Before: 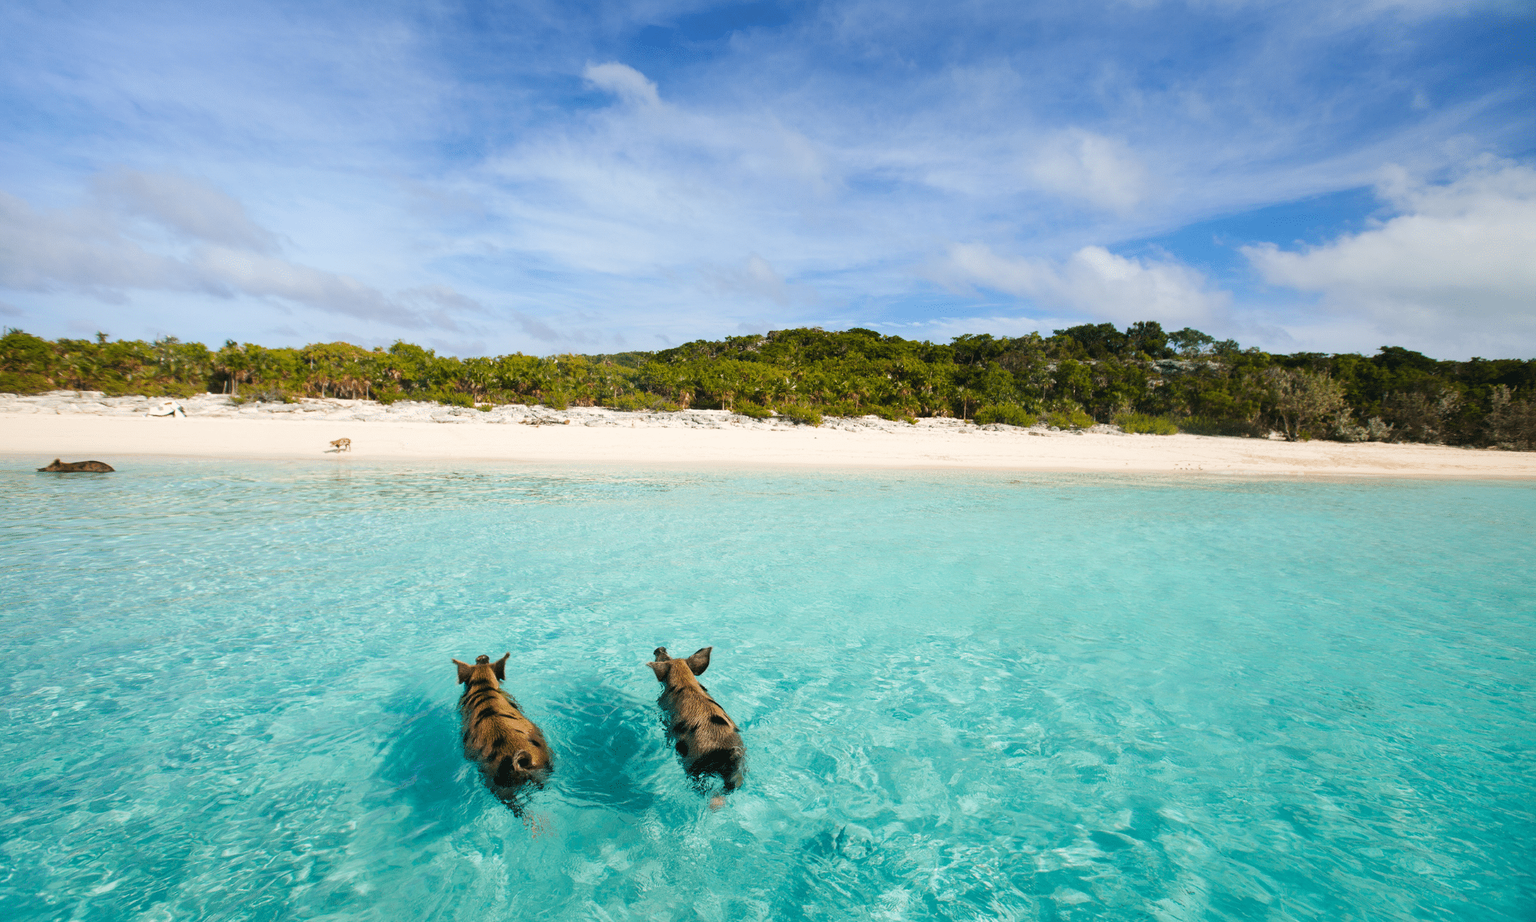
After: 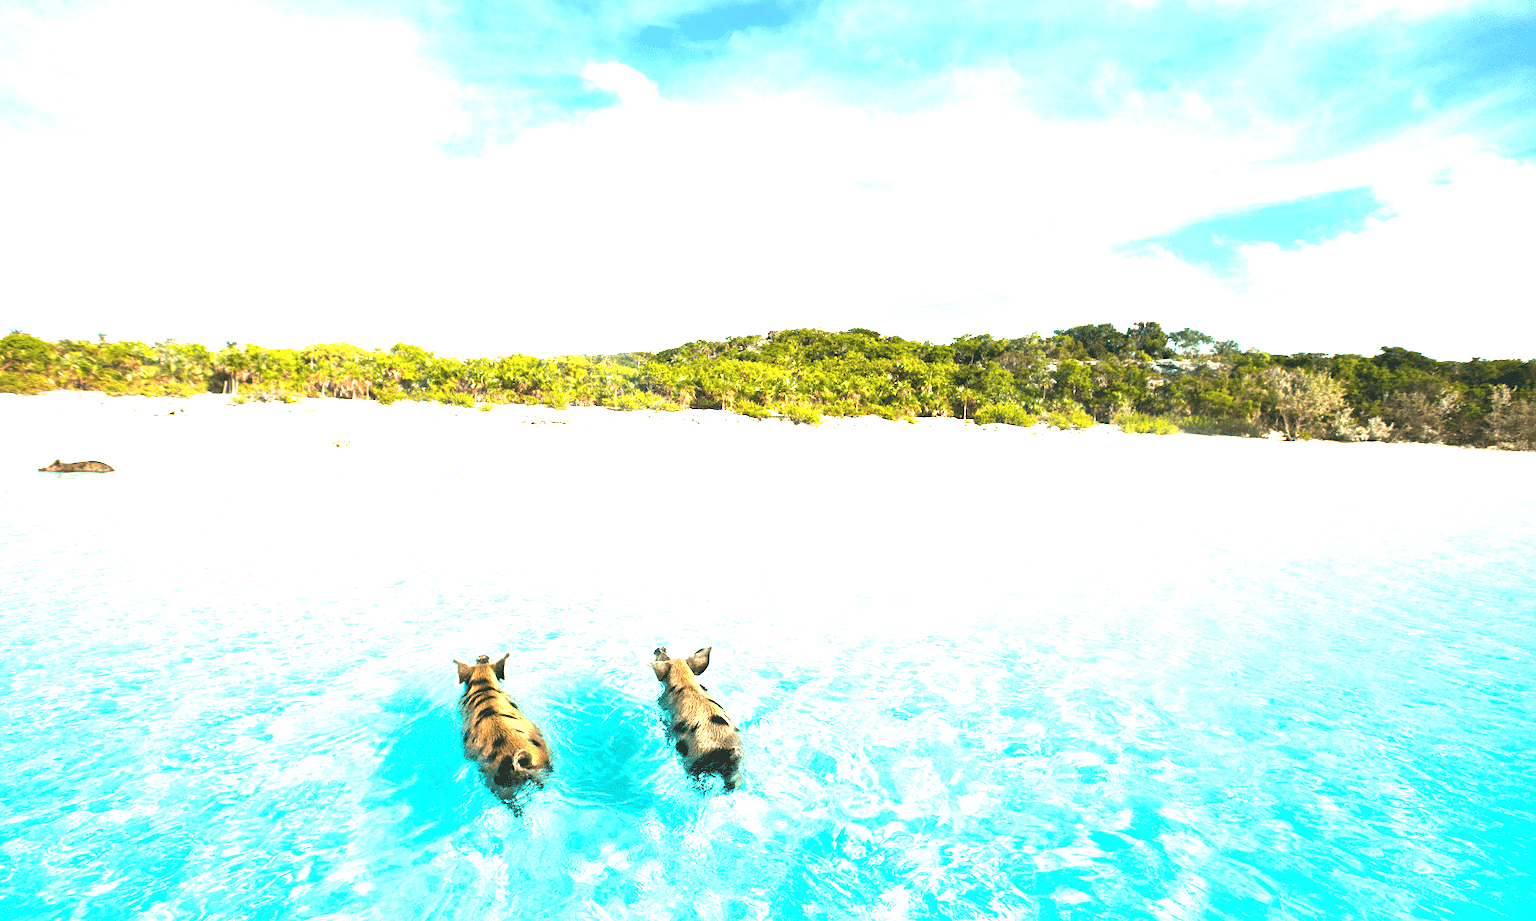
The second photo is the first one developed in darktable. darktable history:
exposure: exposure 2.259 EV, compensate highlight preservation false
